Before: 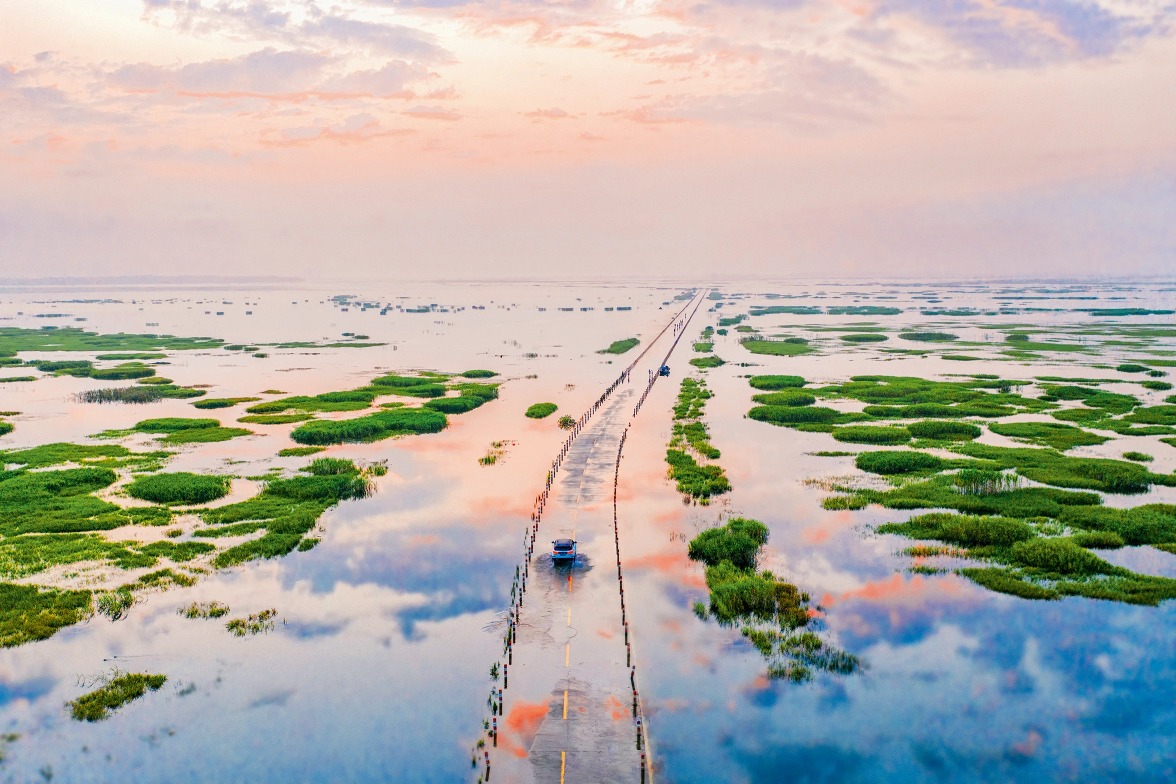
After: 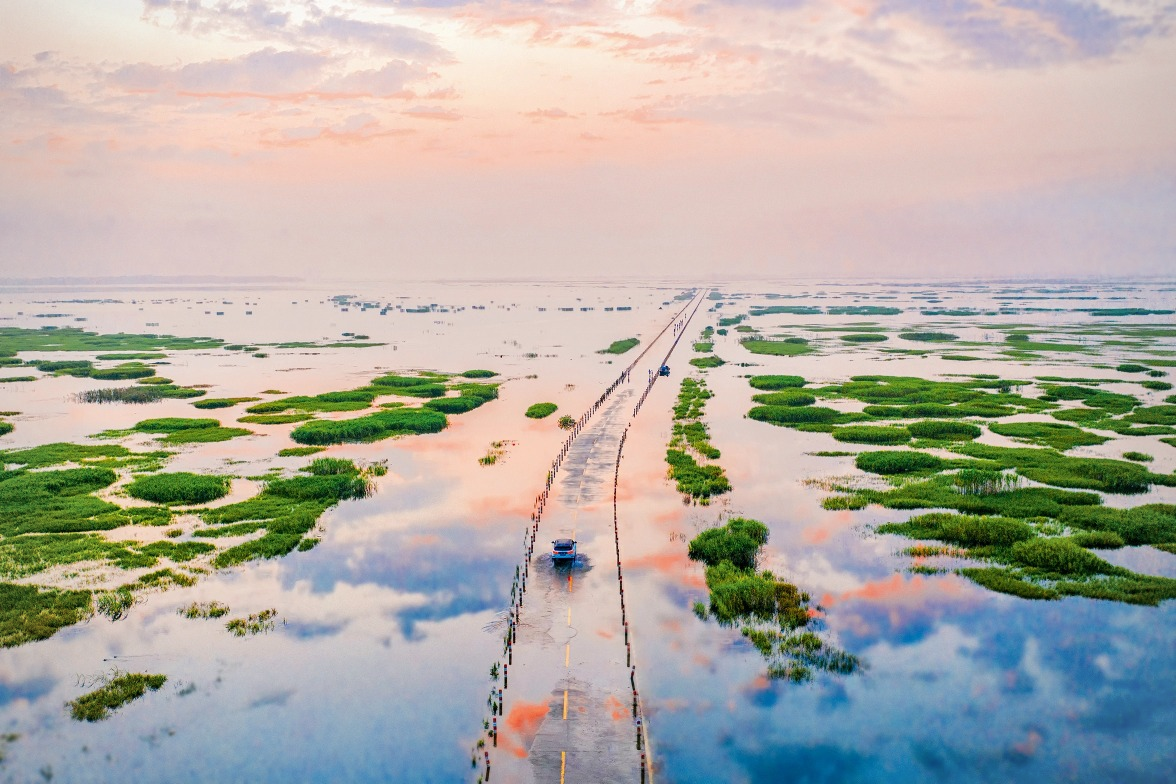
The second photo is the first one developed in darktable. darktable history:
vignetting: fall-off radius 92.71%
